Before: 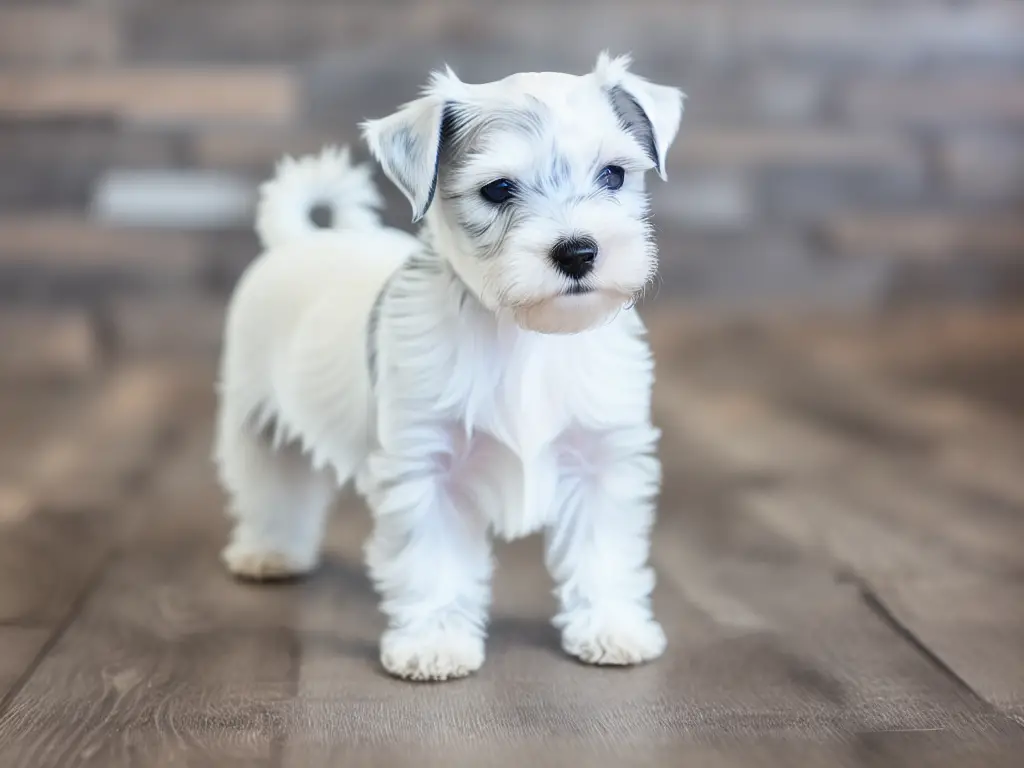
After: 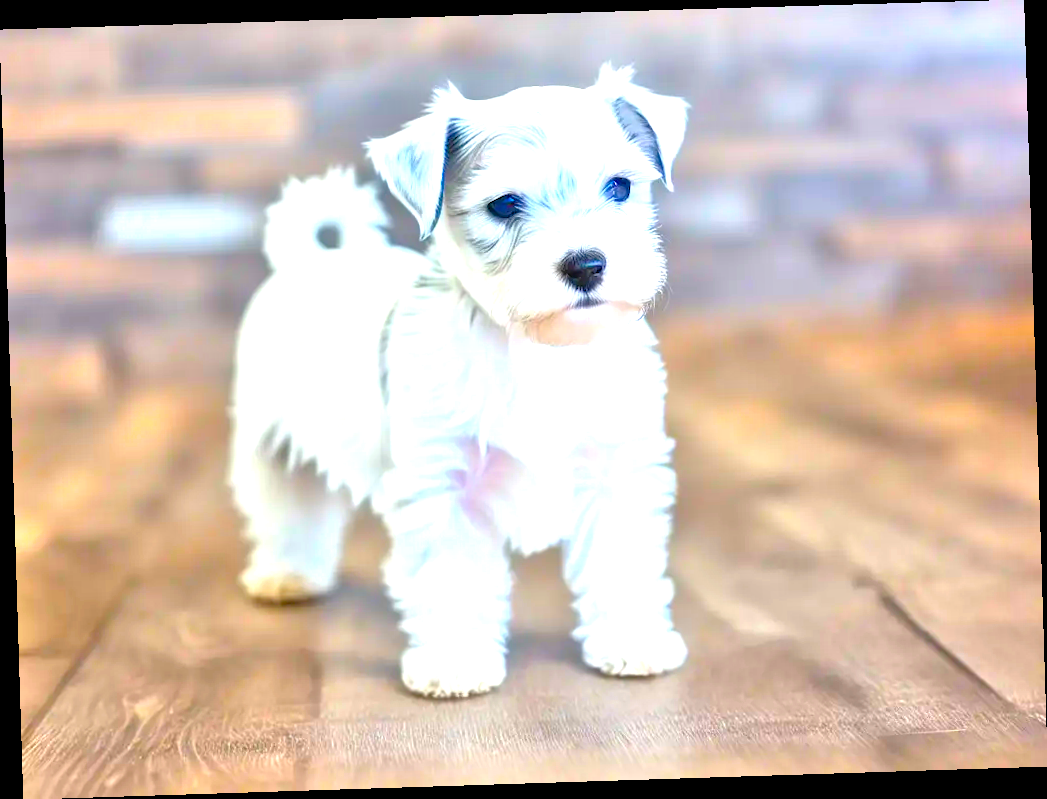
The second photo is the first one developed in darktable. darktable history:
rotate and perspective: rotation -1.77°, lens shift (horizontal) 0.004, automatic cropping off
tone equalizer: -7 EV 0.15 EV, -6 EV 0.6 EV, -5 EV 1.15 EV, -4 EV 1.33 EV, -3 EV 1.15 EV, -2 EV 0.6 EV, -1 EV 0.15 EV, mask exposure compensation -0.5 EV
color balance rgb: linear chroma grading › global chroma 42%, perceptual saturation grading › global saturation 42%, perceptual brilliance grading › global brilliance 25%, global vibrance 33%
